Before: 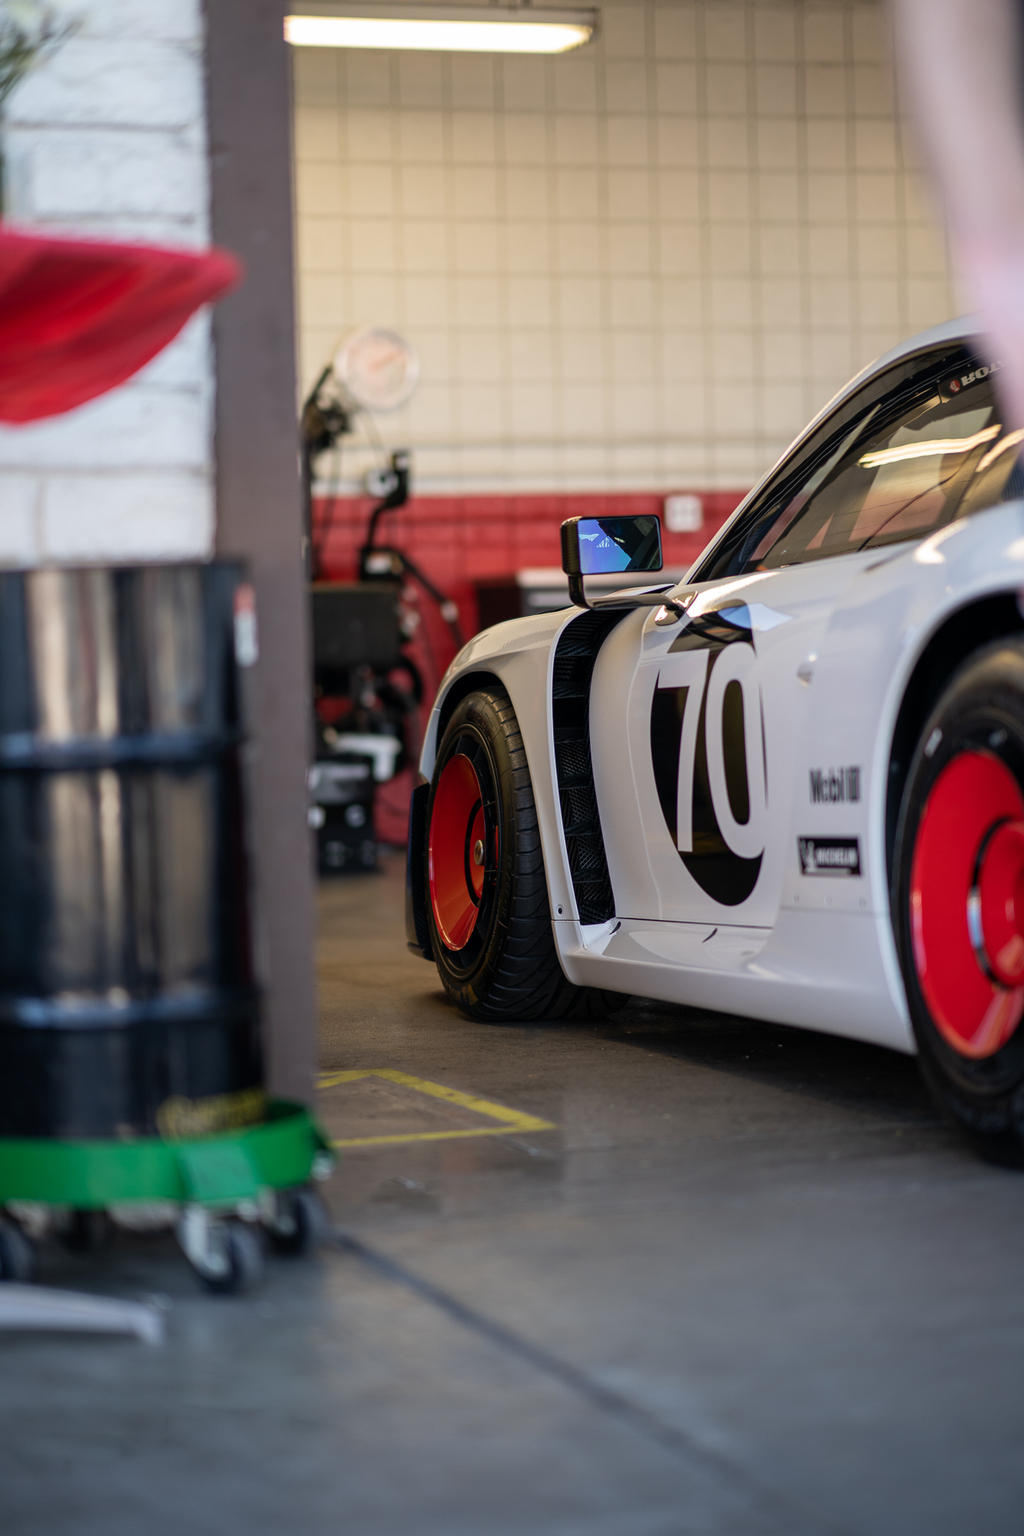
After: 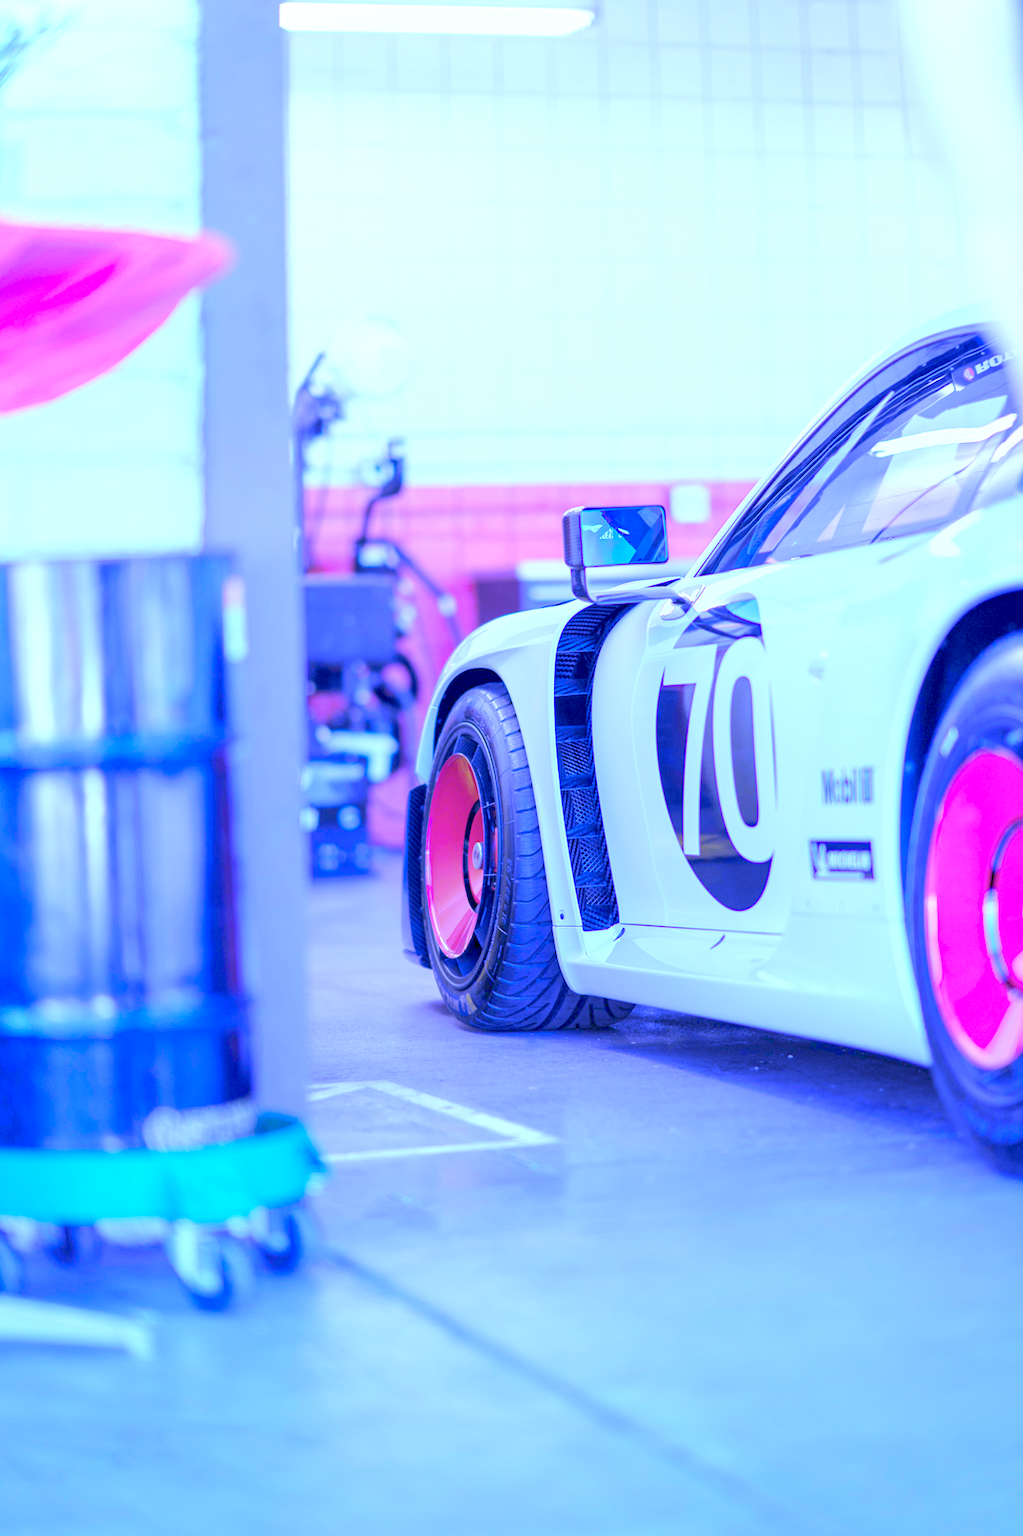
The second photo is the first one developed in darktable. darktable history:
lens correction: scale 1.04, crop 1.53, focal 34.9, aperture 8, distance 1000, camera "X-T50", lens "Sigma 18-50mm F2.8 DC DN | Contemporary 021"
exposure "scene-referred default": black level correction 0, exposure 0.7 EV, compensate exposure bias true, compensate highlight preservation false
color calibration: illuminant as shot in camera, x 0.462, y 0.419, temperature 2651.64 K
white balance: red 1.258, blue 3.096
